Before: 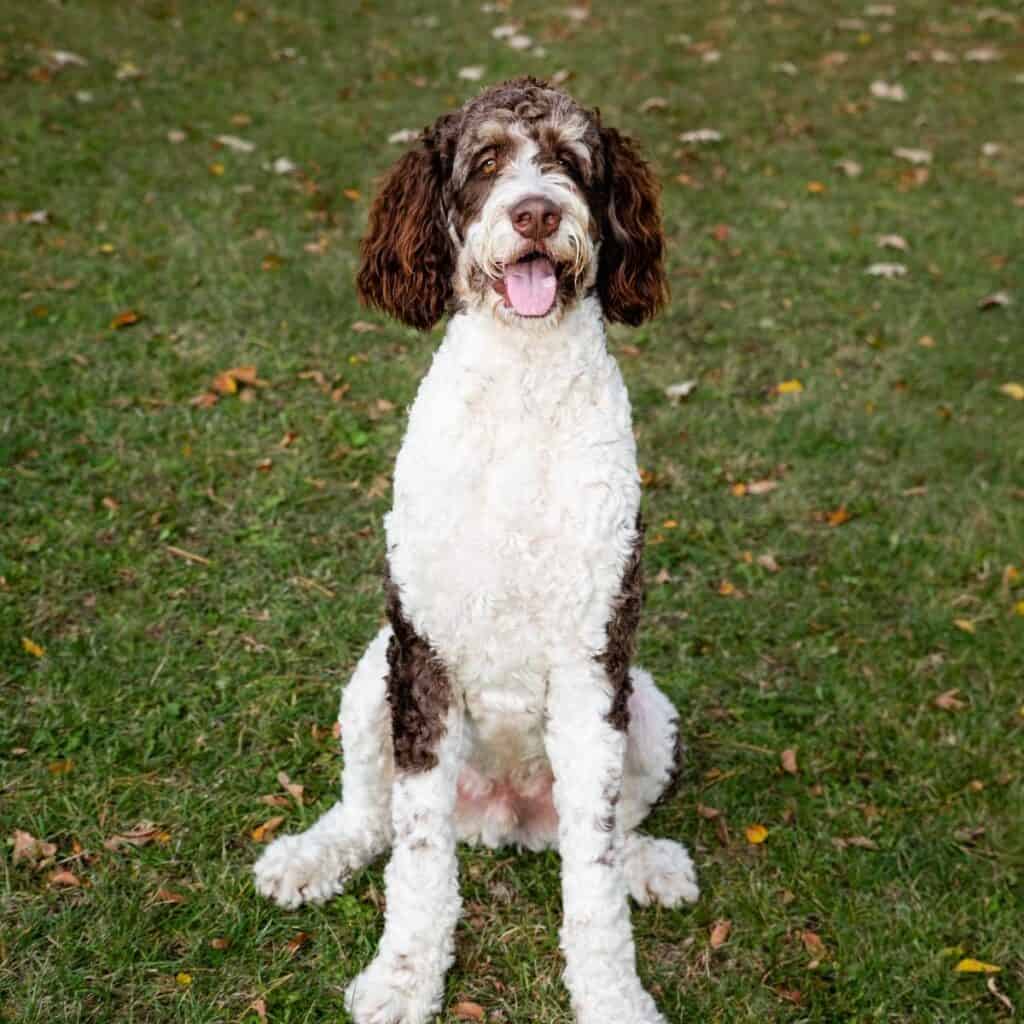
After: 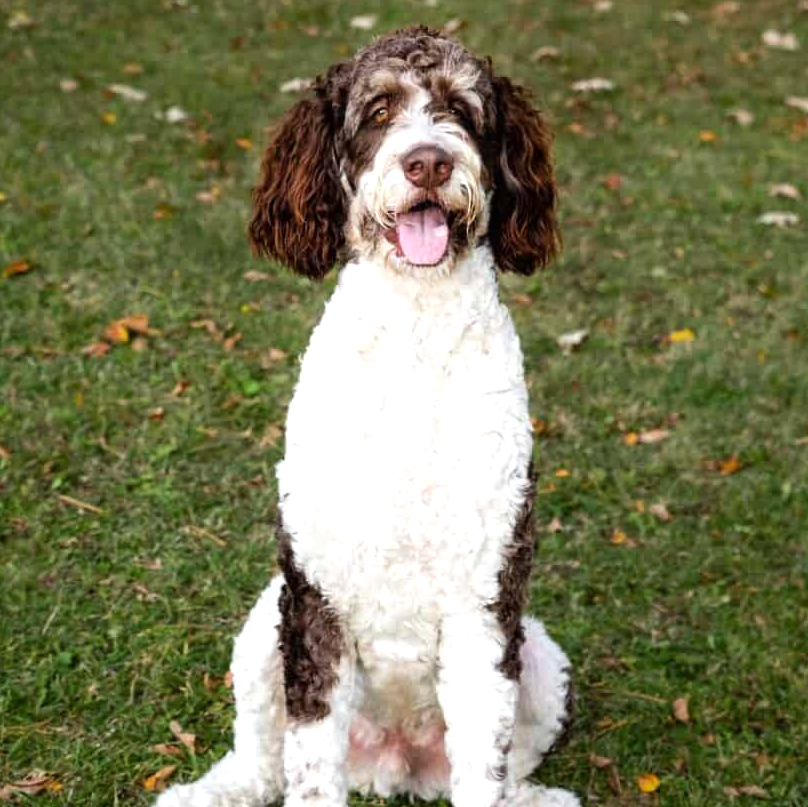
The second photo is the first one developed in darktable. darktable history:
color balance rgb: perceptual saturation grading › global saturation 0.001%, perceptual brilliance grading › highlights 9.227%, perceptual brilliance grading › mid-tones 5.38%
crop and rotate: left 10.628%, top 5.046%, right 10.404%, bottom 16.103%
